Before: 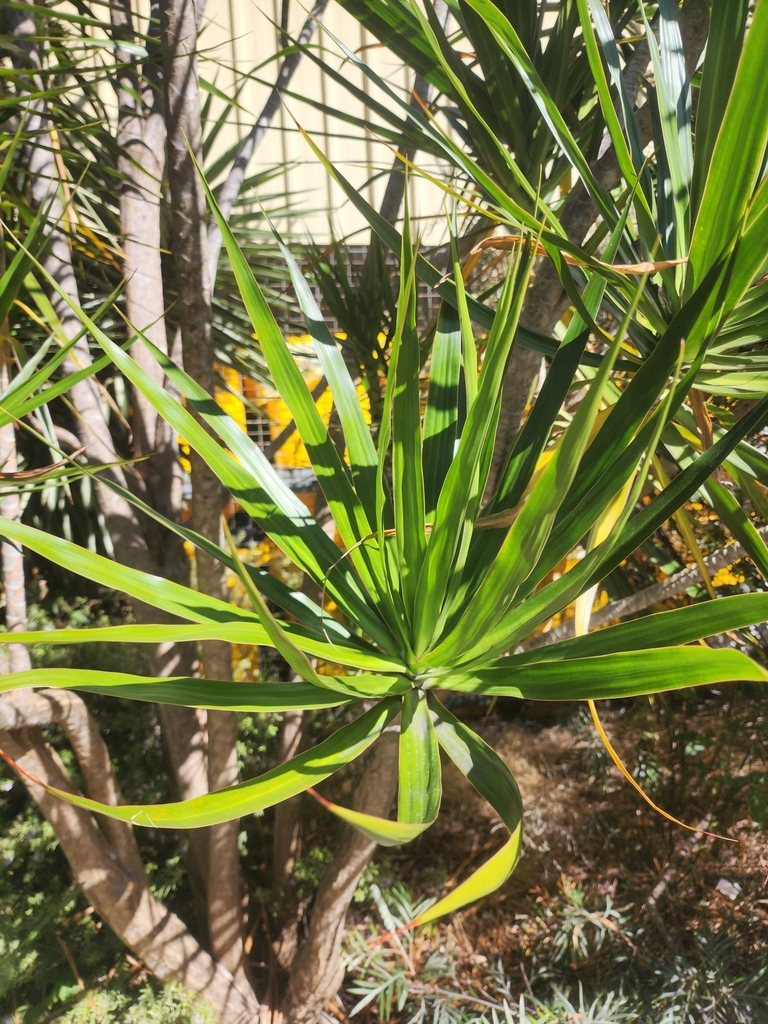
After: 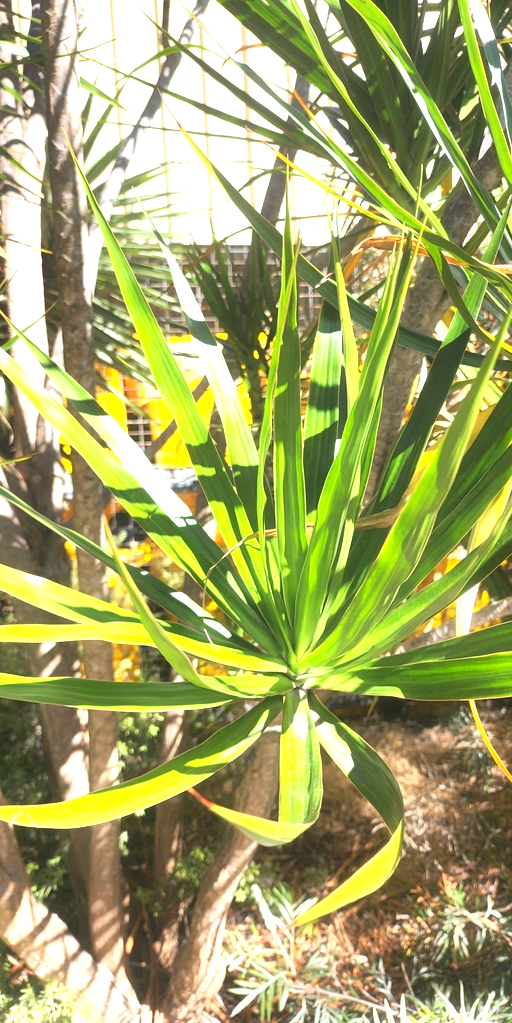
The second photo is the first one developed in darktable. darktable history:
contrast equalizer: y [[0.5, 0.5, 0.544, 0.569, 0.5, 0.5], [0.5 ×6], [0.5 ×6], [0 ×6], [0 ×6]], mix -0.995
exposure: black level correction 0, exposure 1.107 EV, compensate exposure bias true, compensate highlight preservation false
crop and rotate: left 15.565%, right 17.705%
tone equalizer: on, module defaults
